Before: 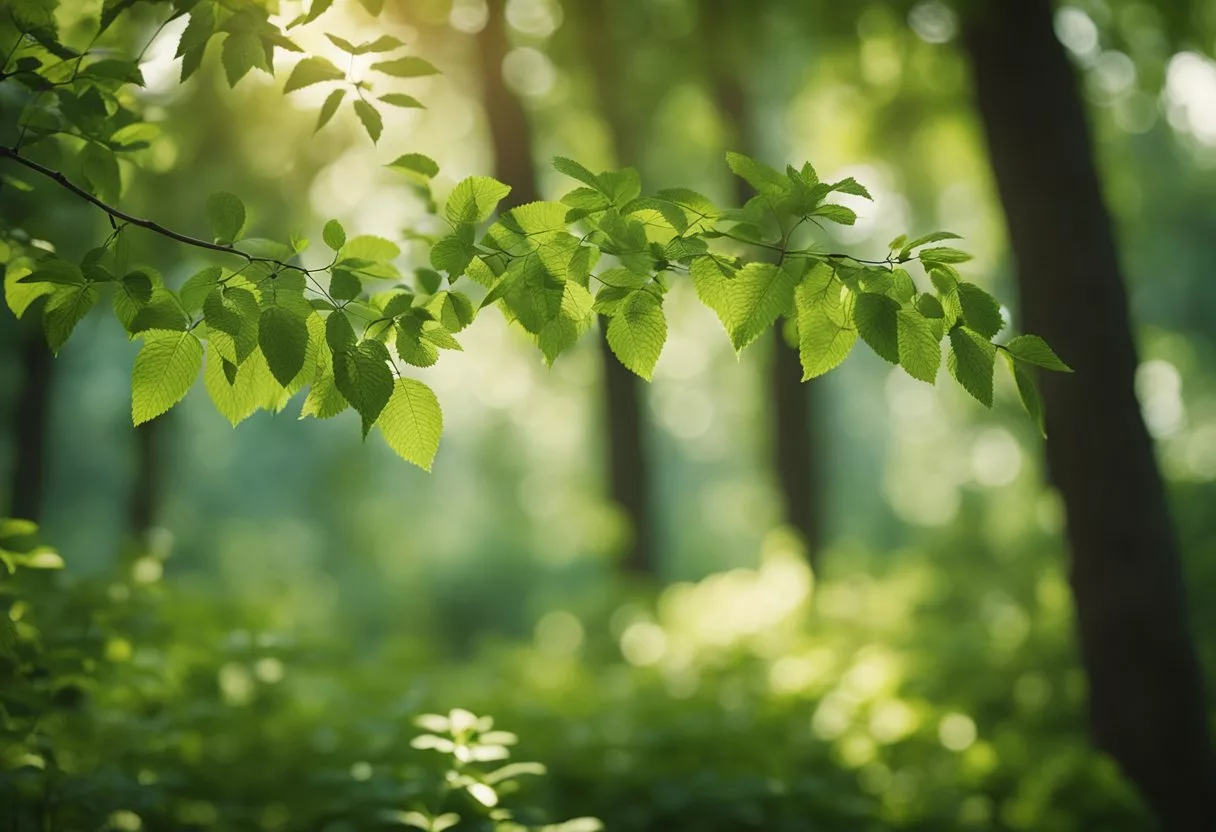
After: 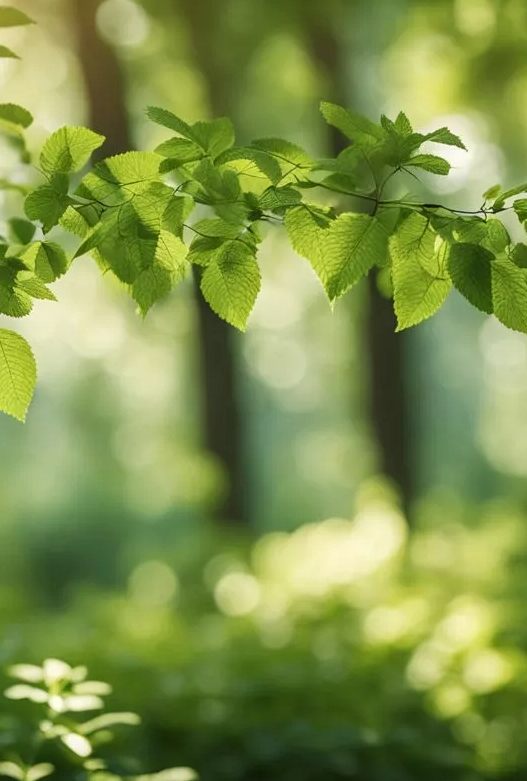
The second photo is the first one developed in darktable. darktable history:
local contrast: on, module defaults
crop: left 33.452%, top 6.025%, right 23.155%
